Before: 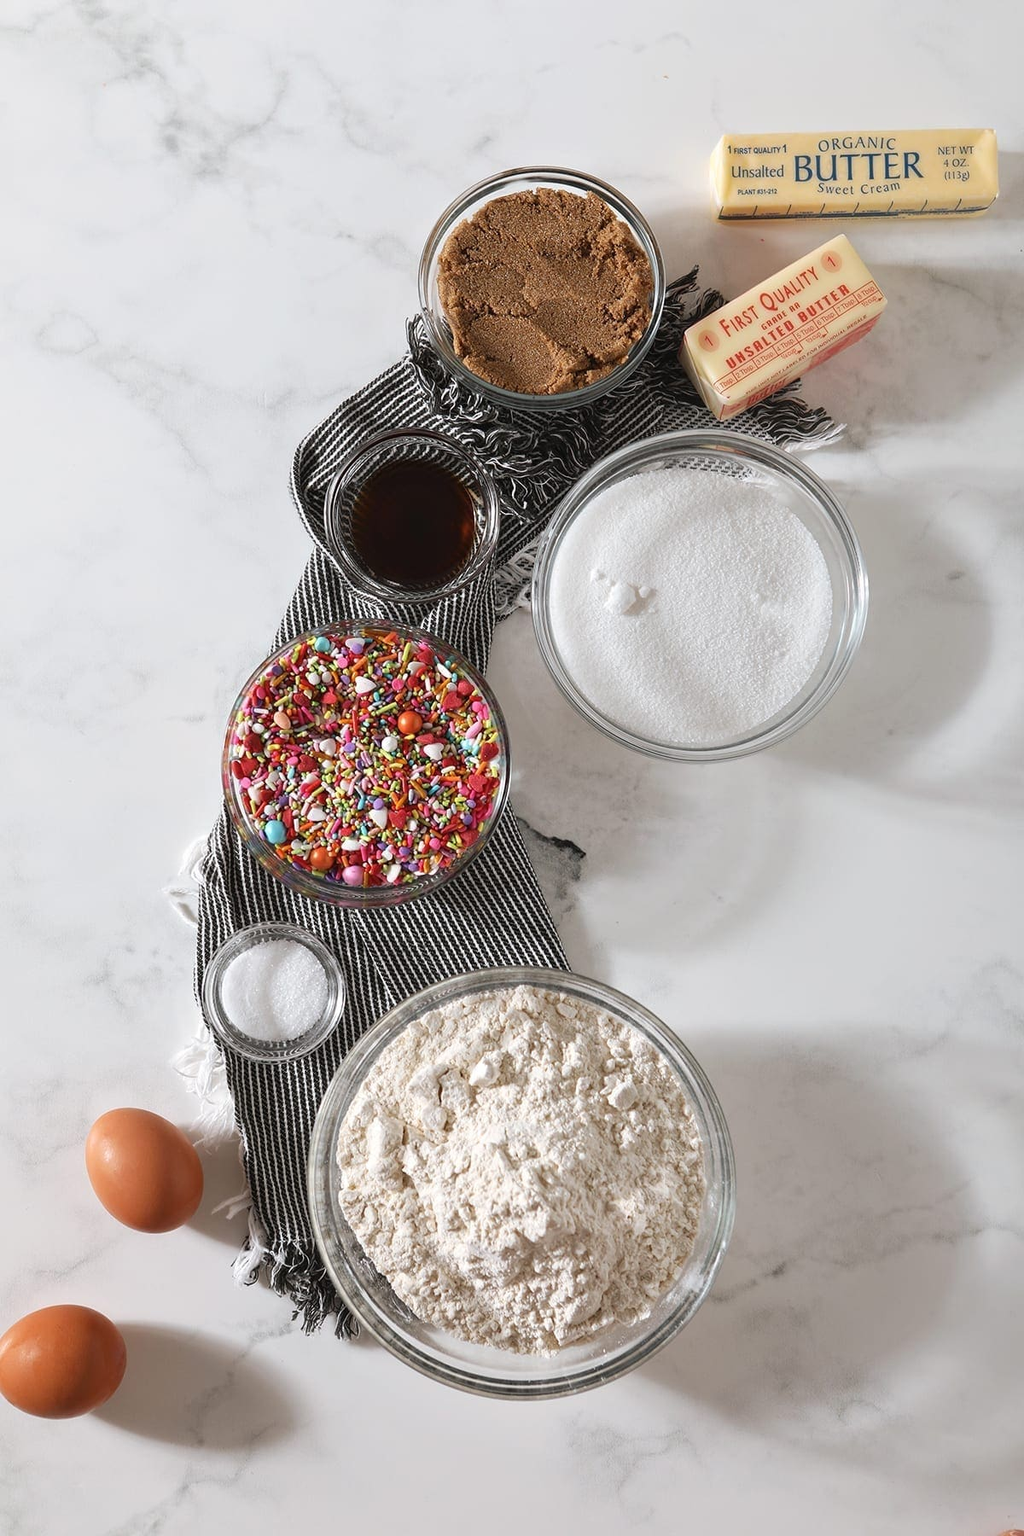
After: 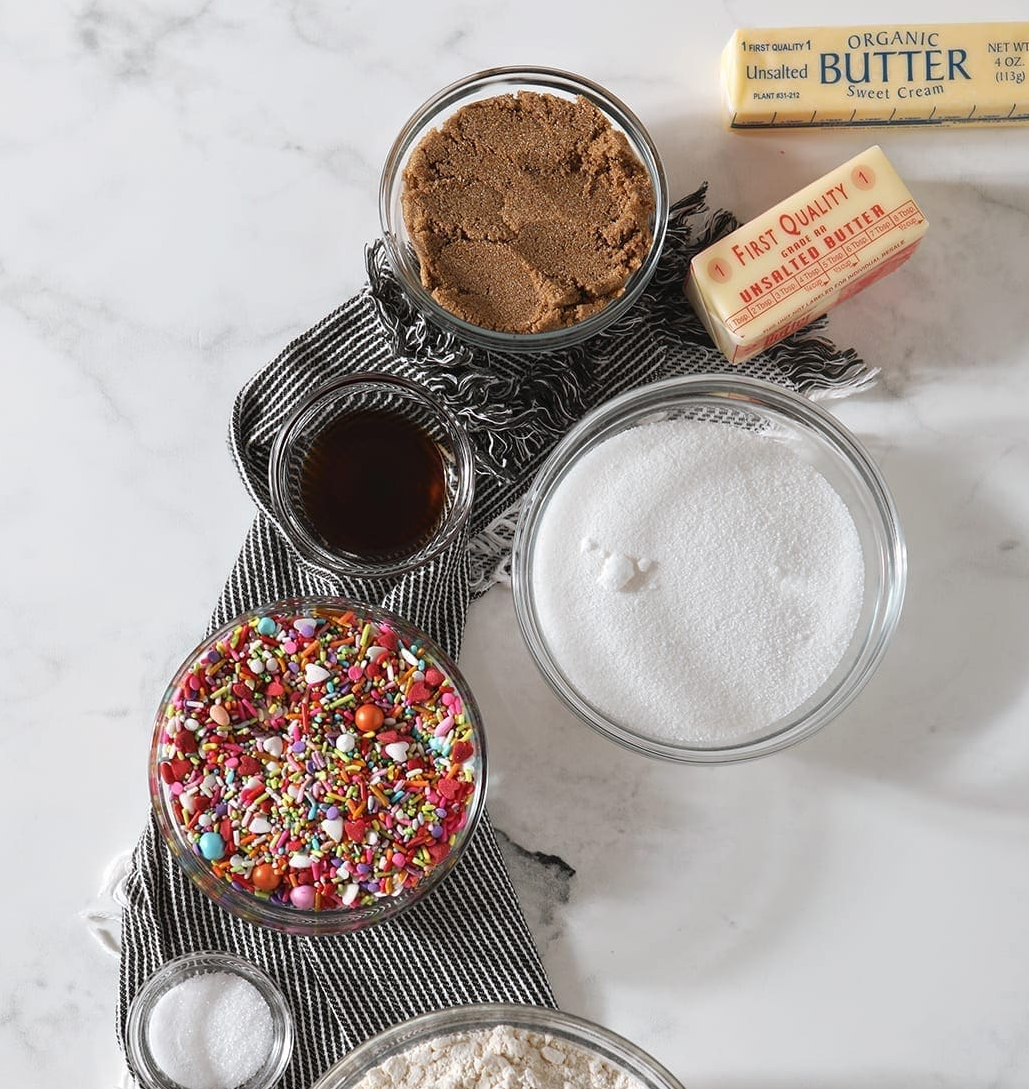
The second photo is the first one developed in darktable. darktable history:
crop and rotate: left 9.256%, top 7.213%, right 4.957%, bottom 32.236%
